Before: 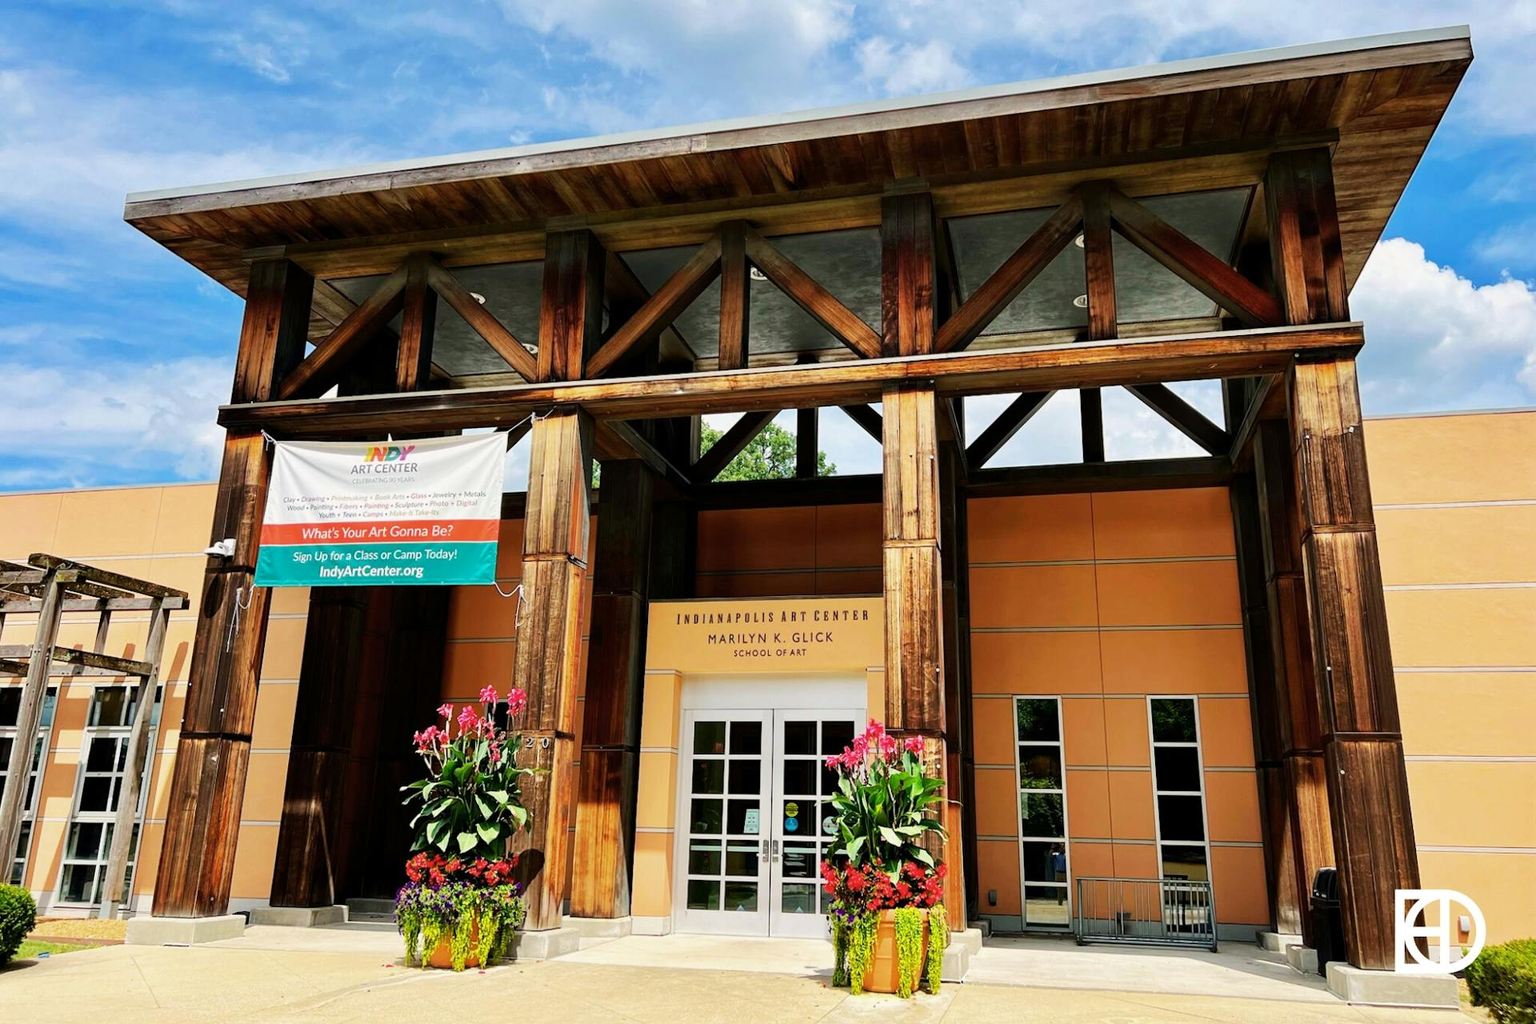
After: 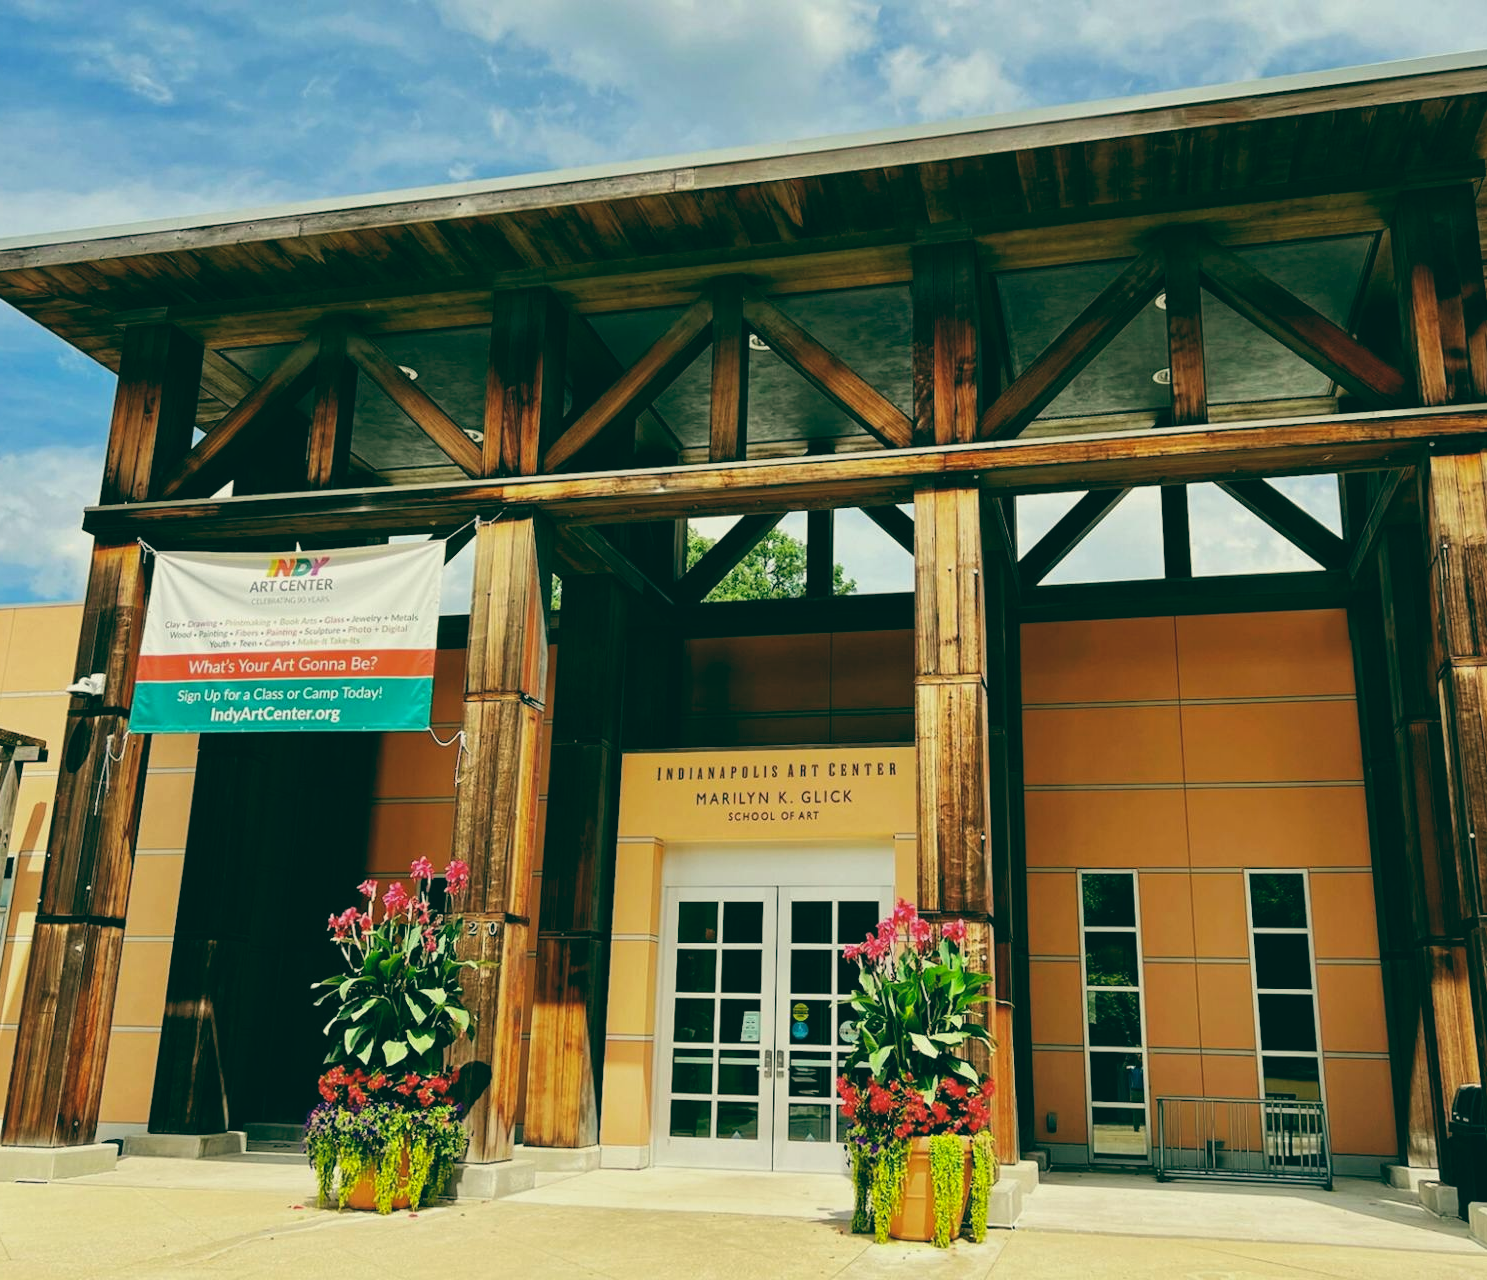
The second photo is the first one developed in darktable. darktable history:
color balance: lift [1.005, 0.99, 1.007, 1.01], gamma [1, 1.034, 1.032, 0.966], gain [0.873, 1.055, 1.067, 0.933]
crop: left 9.88%, right 12.664%
